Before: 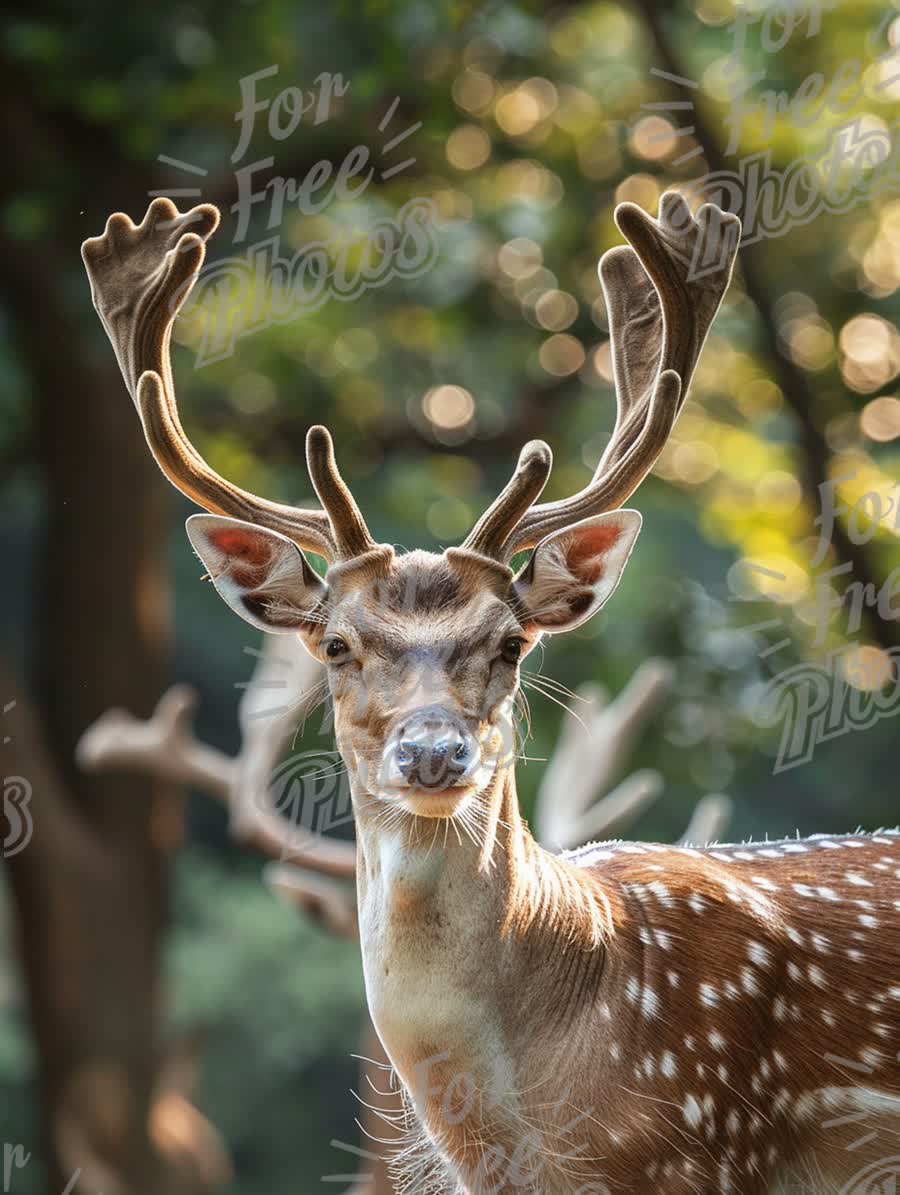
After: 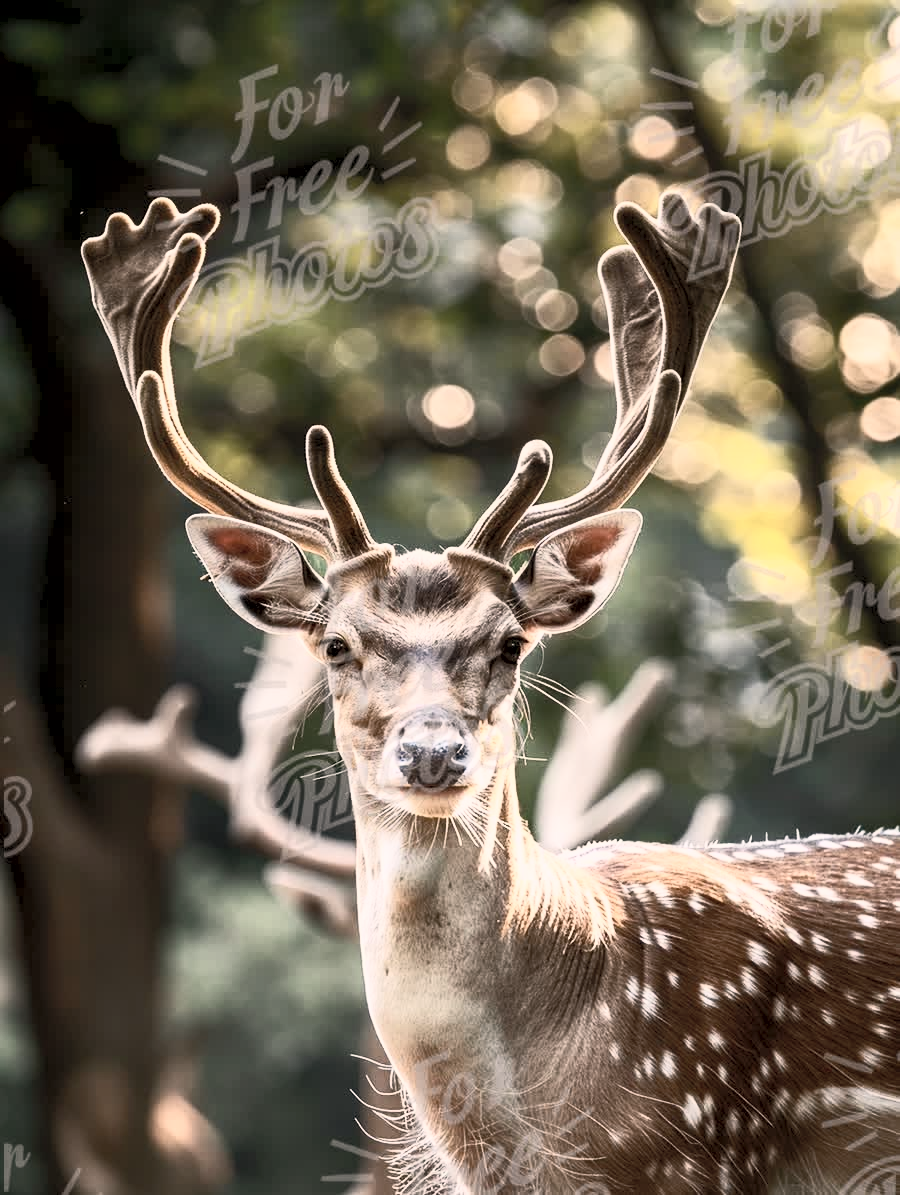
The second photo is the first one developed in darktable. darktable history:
contrast brightness saturation: contrast 0.575, brightness 0.577, saturation -0.333
color correction: highlights a* 5.77, highlights b* 4.72
exposure: black level correction 0.011, exposure -0.478 EV, compensate highlight preservation false
